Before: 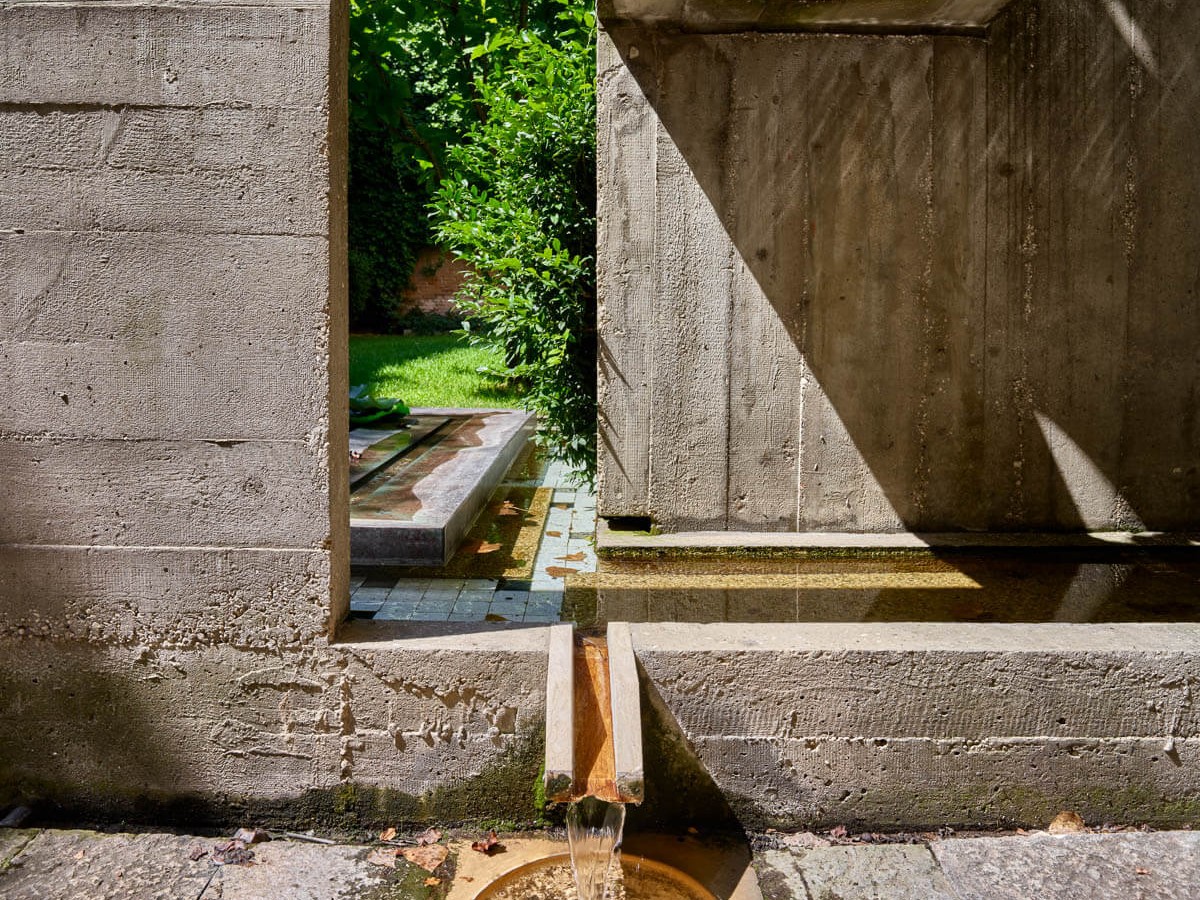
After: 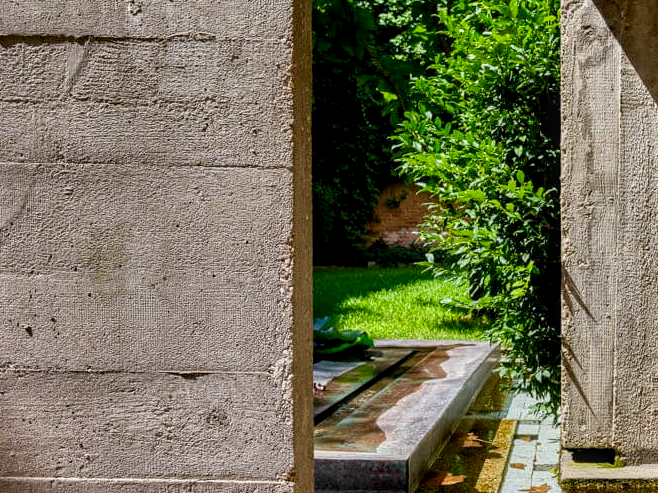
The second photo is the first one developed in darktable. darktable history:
crop and rotate: left 3.052%, top 7.633%, right 42.103%, bottom 37.517%
local contrast: on, module defaults
color balance rgb: global offset › luminance -0.484%, linear chroma grading › global chroma 15.533%, perceptual saturation grading › global saturation 0.272%
